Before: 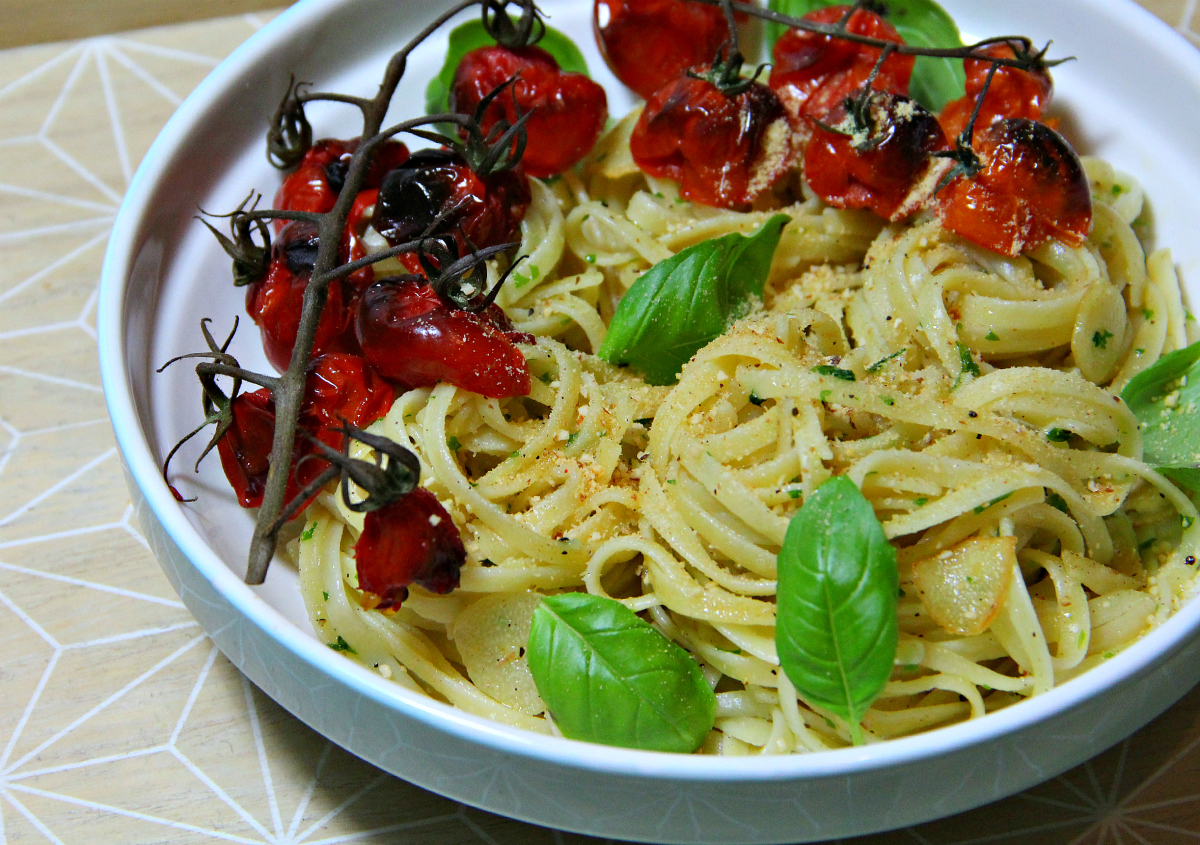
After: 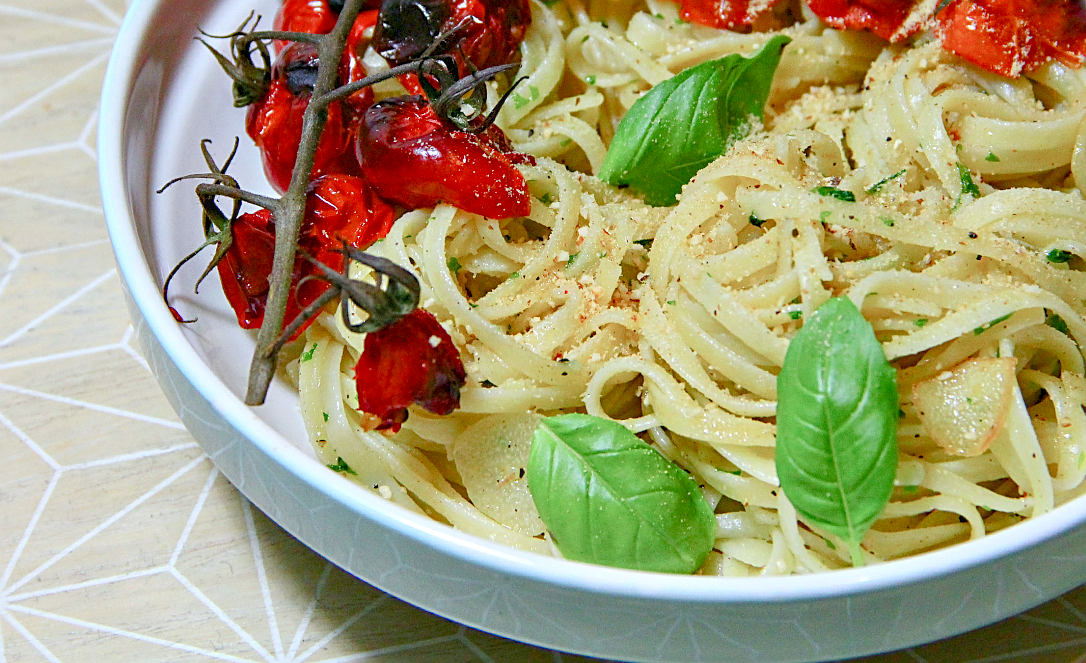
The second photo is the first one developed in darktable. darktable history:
exposure: exposure 1 EV, compensate highlight preservation false
color balance rgb: perceptual saturation grading › global saturation 20%, perceptual saturation grading › highlights -50.47%, perceptual saturation grading › shadows 30.175%, contrast -29.621%
crop: top 21.272%, right 9.462%, bottom 0.24%
local contrast: on, module defaults
sharpen: on, module defaults
contrast equalizer: y [[0.5 ×6], [0.5 ×6], [0.5, 0.5, 0.501, 0.545, 0.707, 0.863], [0 ×6], [0 ×6]]
